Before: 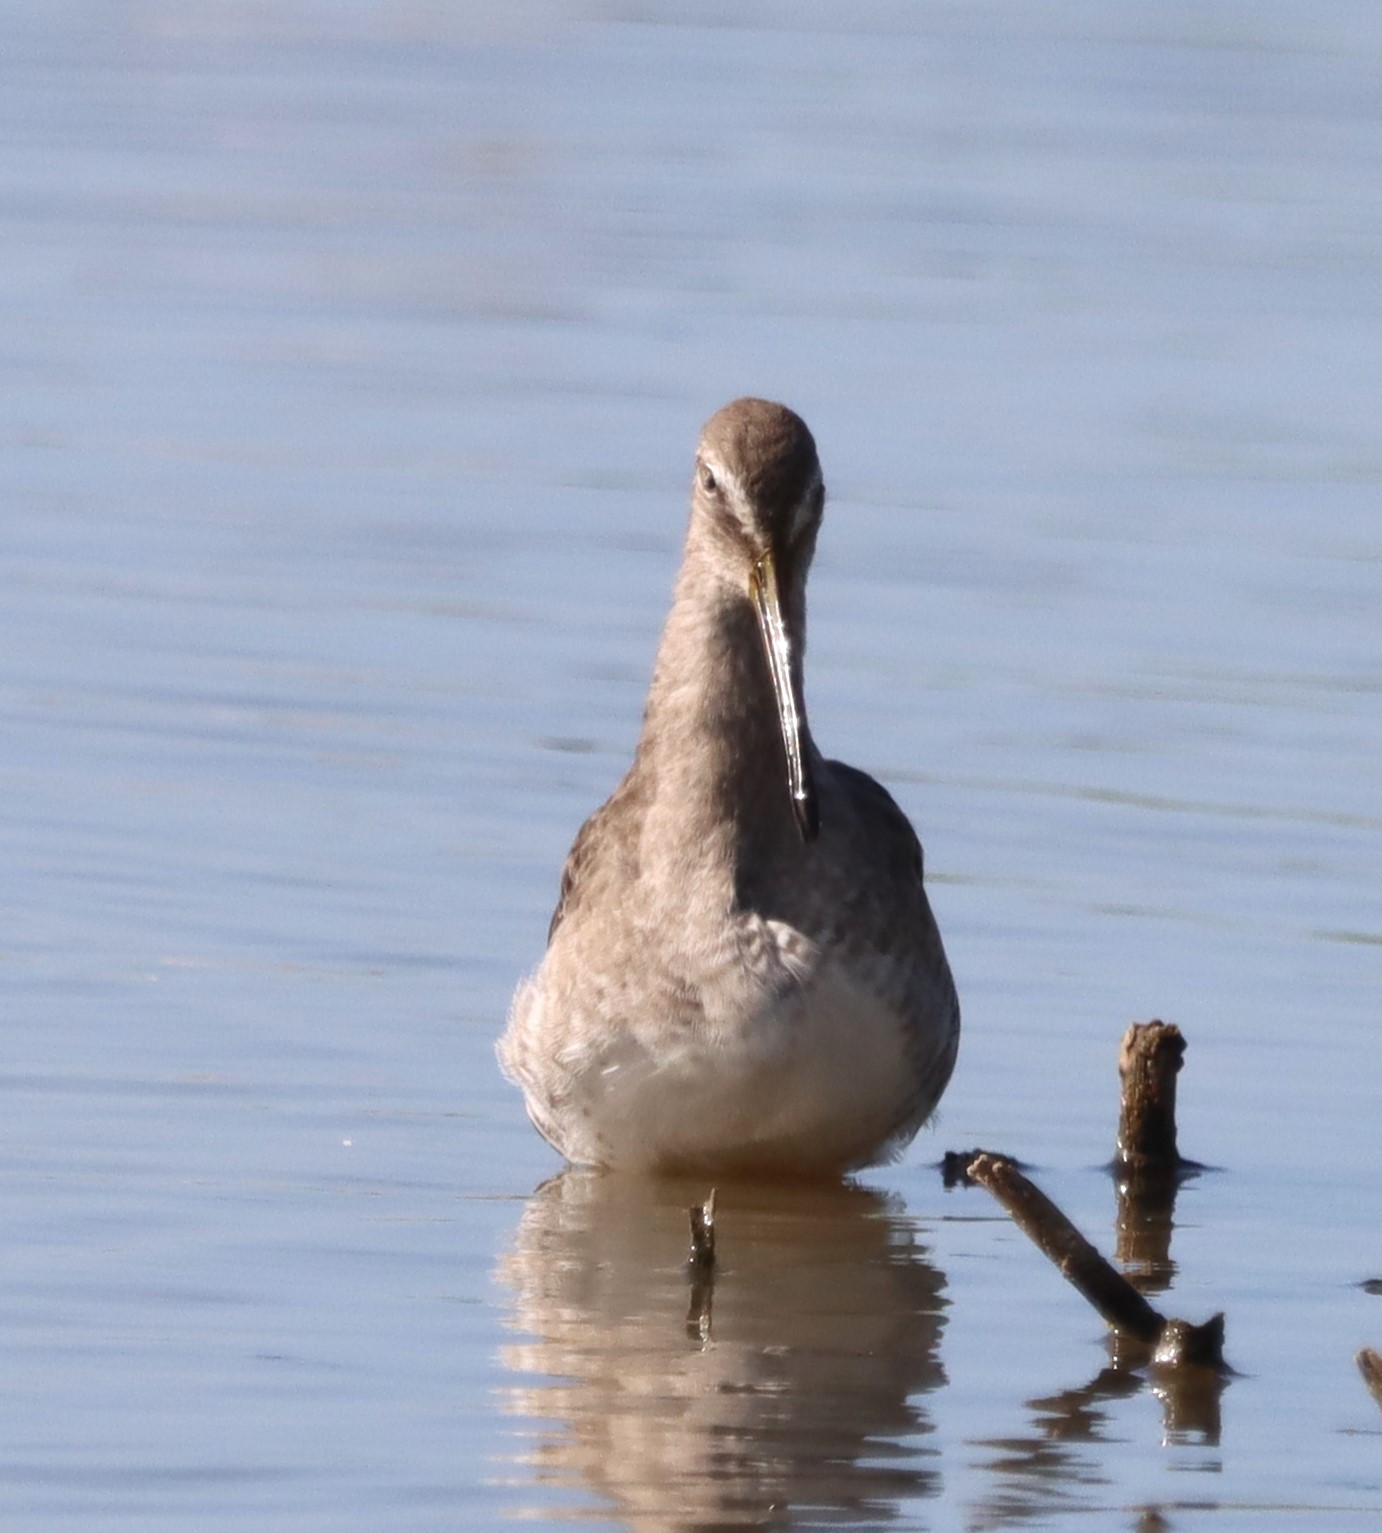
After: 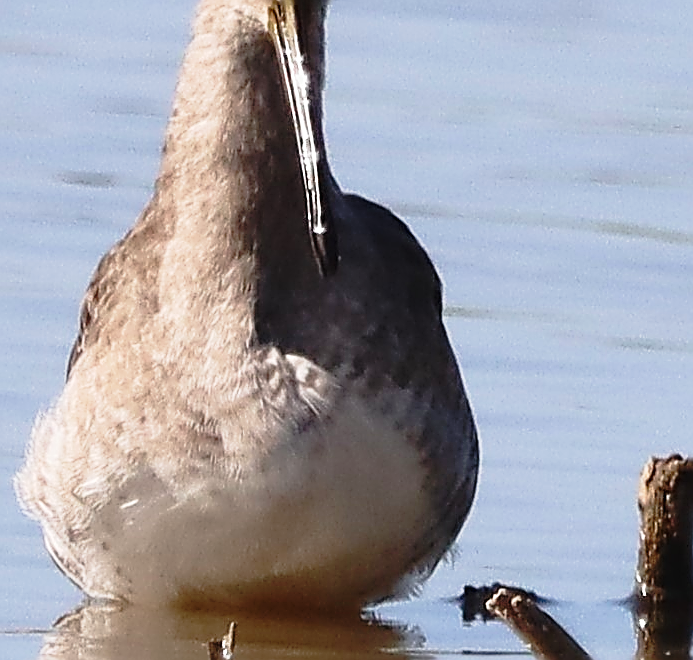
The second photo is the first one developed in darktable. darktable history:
sharpen: amount 1.984
tone curve: curves: ch0 [(0, 0.009) (0.105, 0.08) (0.195, 0.18) (0.283, 0.316) (0.384, 0.434) (0.485, 0.531) (0.638, 0.69) (0.81, 0.872) (1, 0.977)]; ch1 [(0, 0) (0.161, 0.092) (0.35, 0.33) (0.379, 0.401) (0.456, 0.469) (0.502, 0.5) (0.525, 0.518) (0.586, 0.617) (0.635, 0.655) (1, 1)]; ch2 [(0, 0) (0.371, 0.362) (0.437, 0.437) (0.48, 0.49) (0.53, 0.515) (0.56, 0.571) (0.622, 0.606) (1, 1)], preserve colors none
crop: left 34.826%, top 36.943%, right 15.018%, bottom 19.988%
